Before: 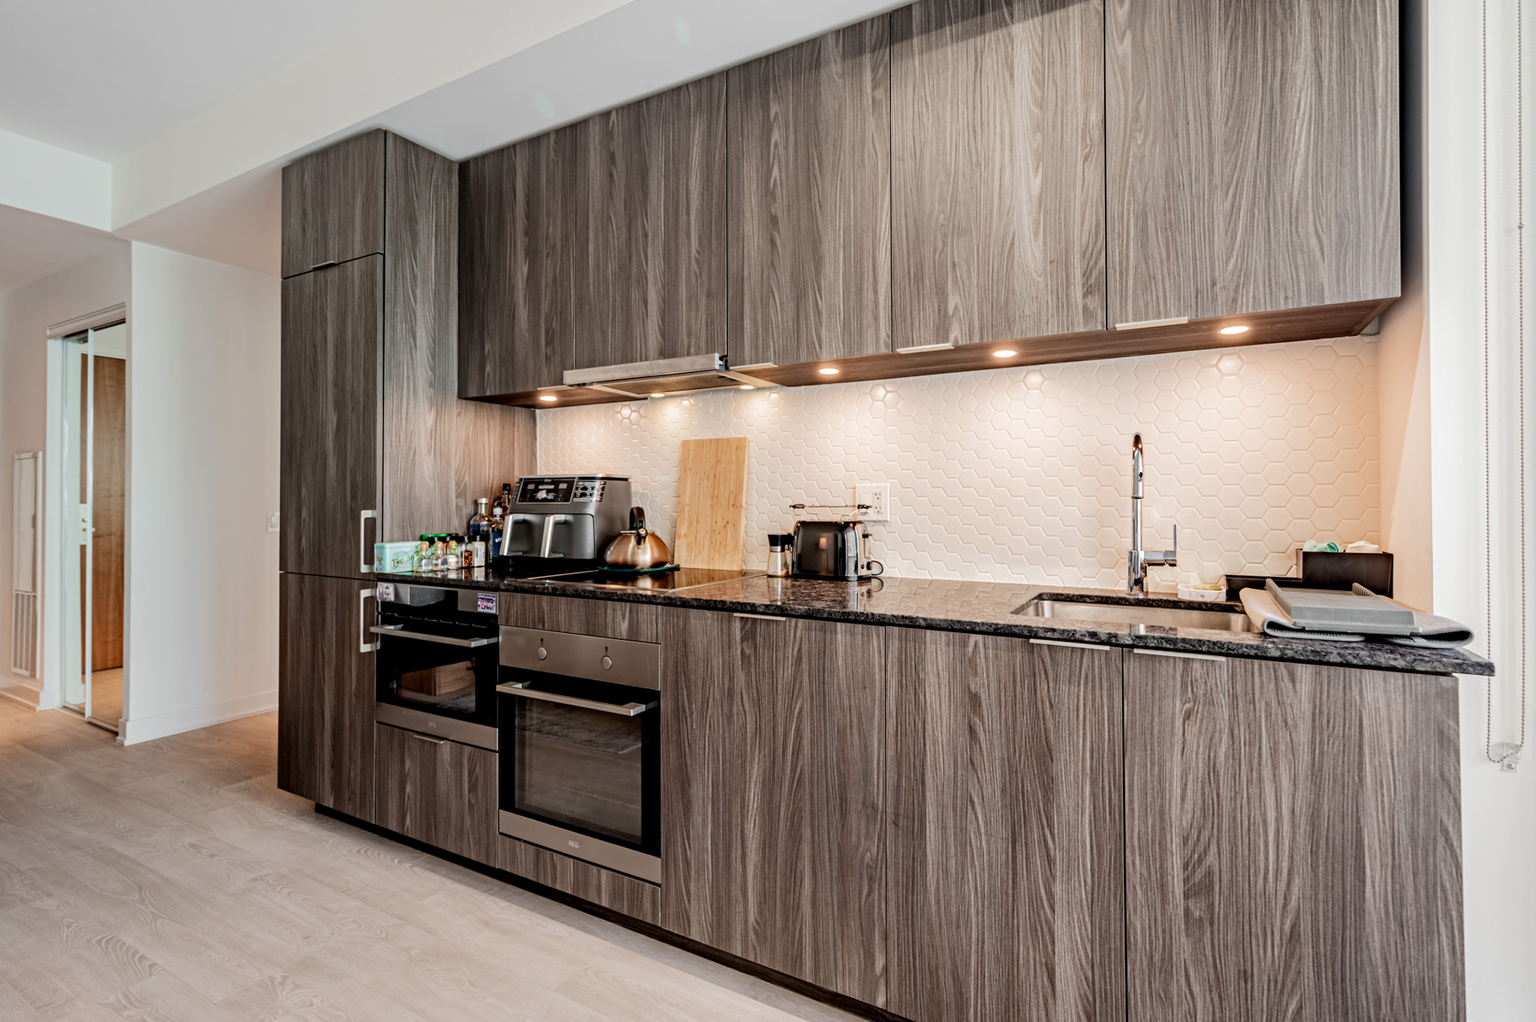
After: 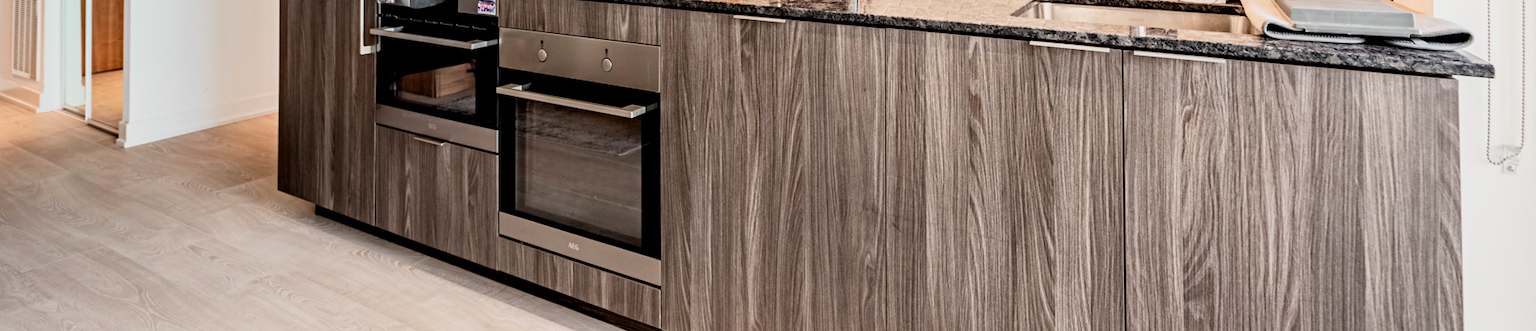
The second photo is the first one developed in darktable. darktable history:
crop and rotate: top 58.627%, bottom 8.922%
base curve: curves: ch0 [(0, 0) (0.088, 0.125) (0.176, 0.251) (0.354, 0.501) (0.613, 0.749) (1, 0.877)]
